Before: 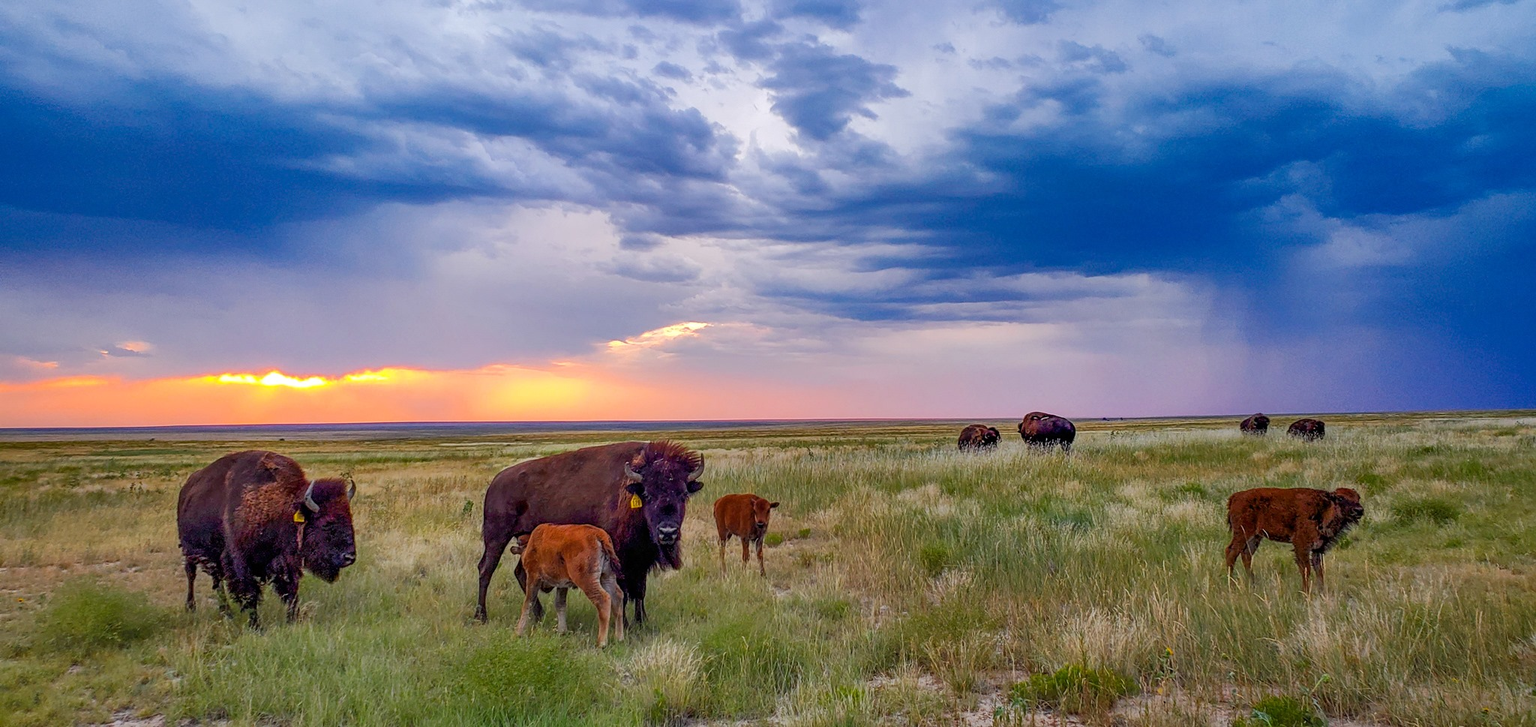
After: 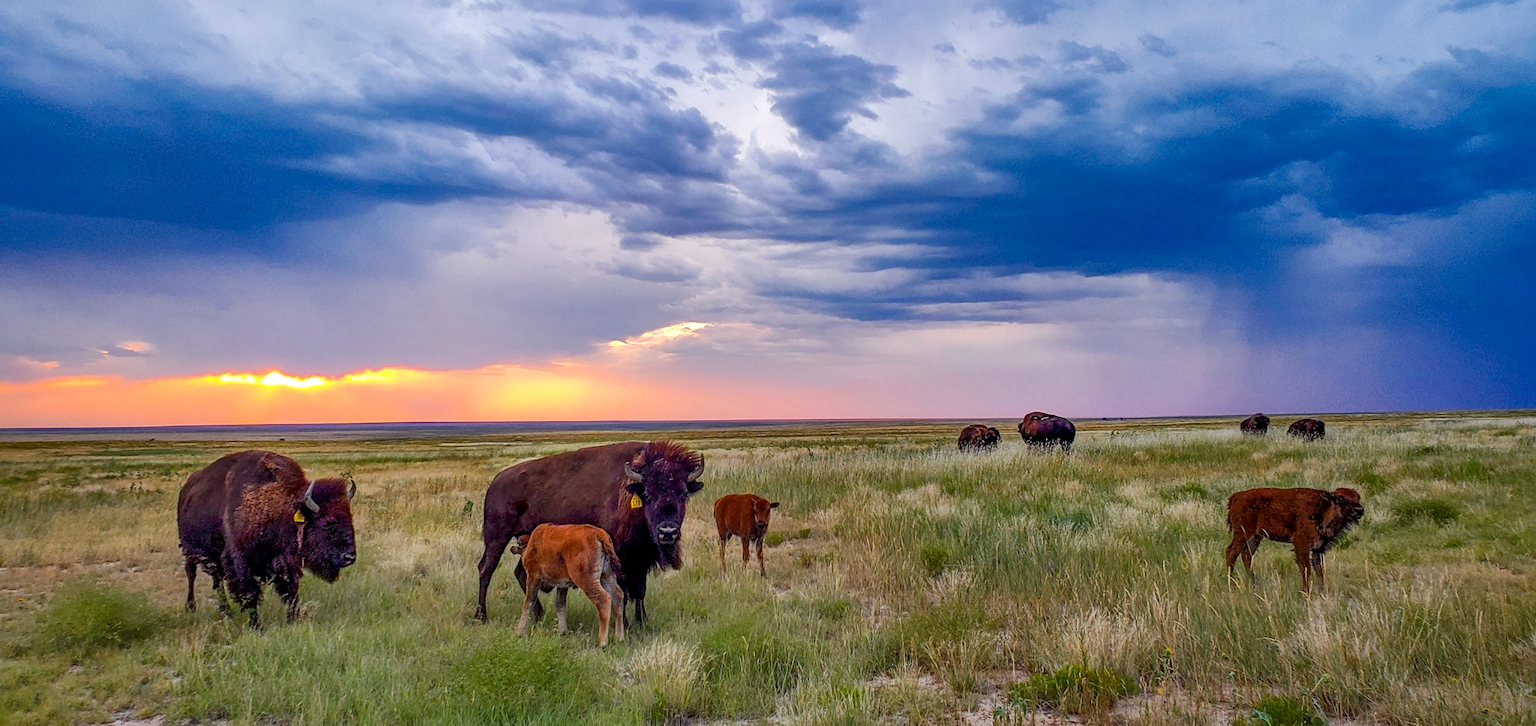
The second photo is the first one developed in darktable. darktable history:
local contrast: mode bilateral grid, contrast 24, coarseness 49, detail 122%, midtone range 0.2
